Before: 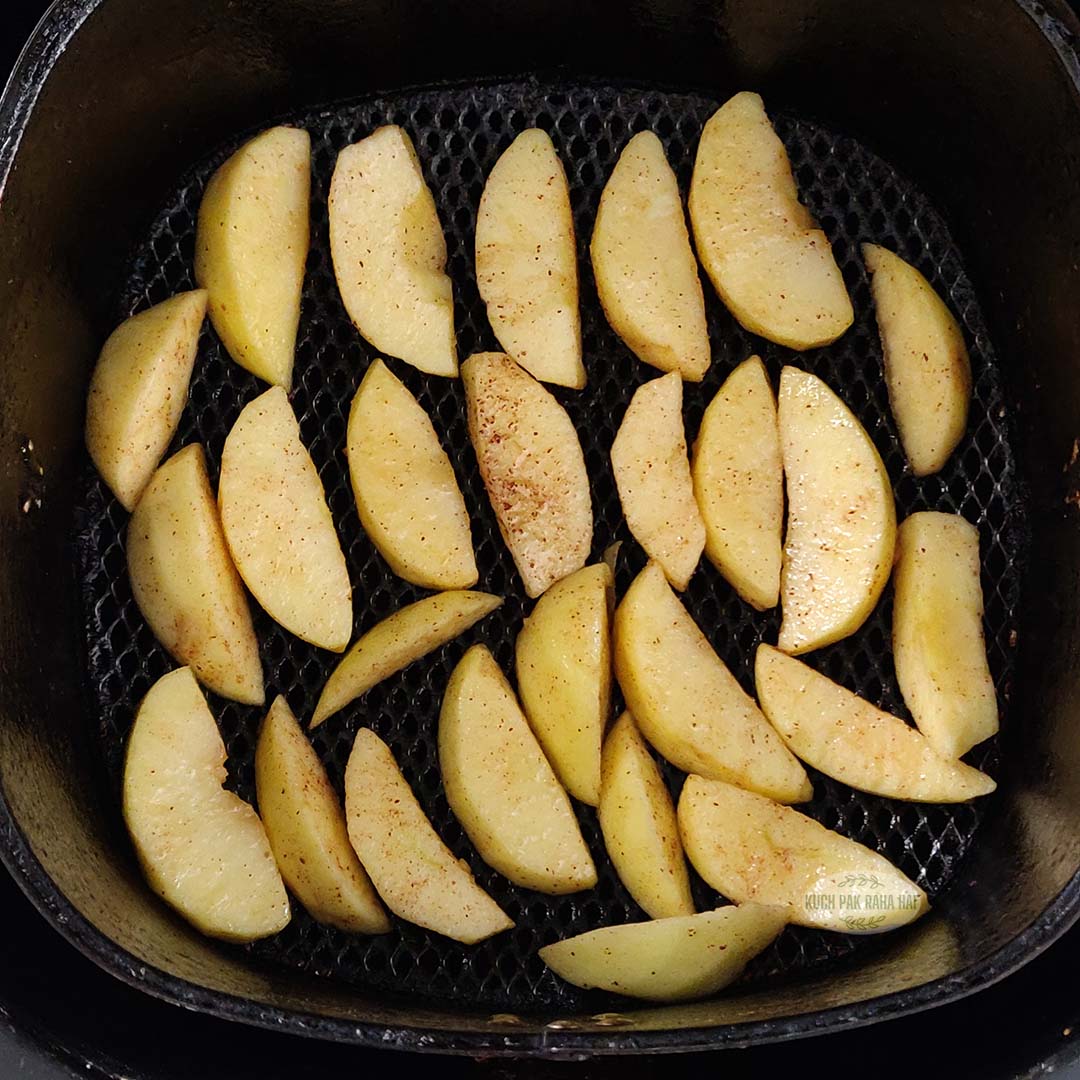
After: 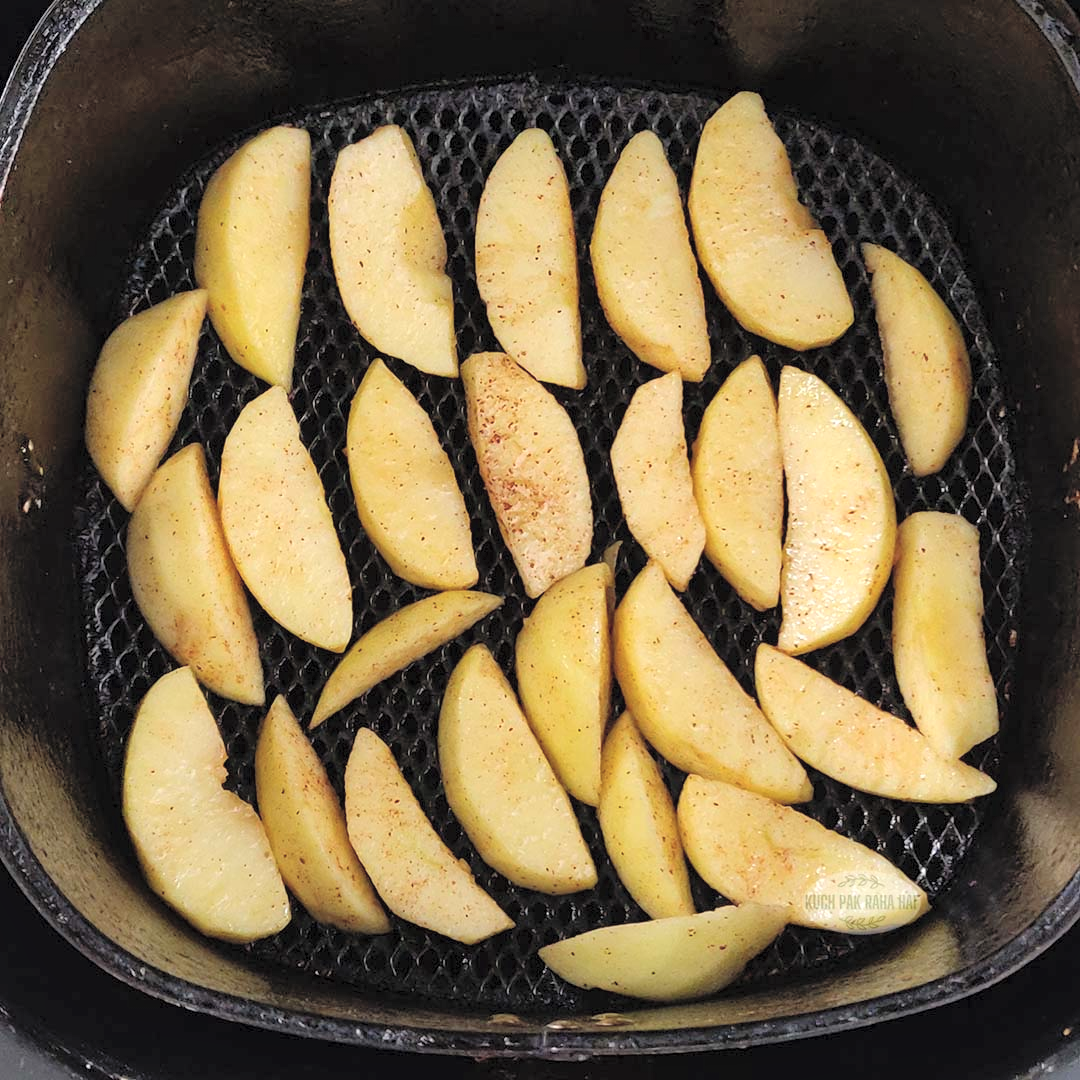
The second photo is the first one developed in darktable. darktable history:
local contrast: mode bilateral grid, contrast 20, coarseness 50, detail 120%, midtone range 0.2
contrast brightness saturation: brightness 0.28
